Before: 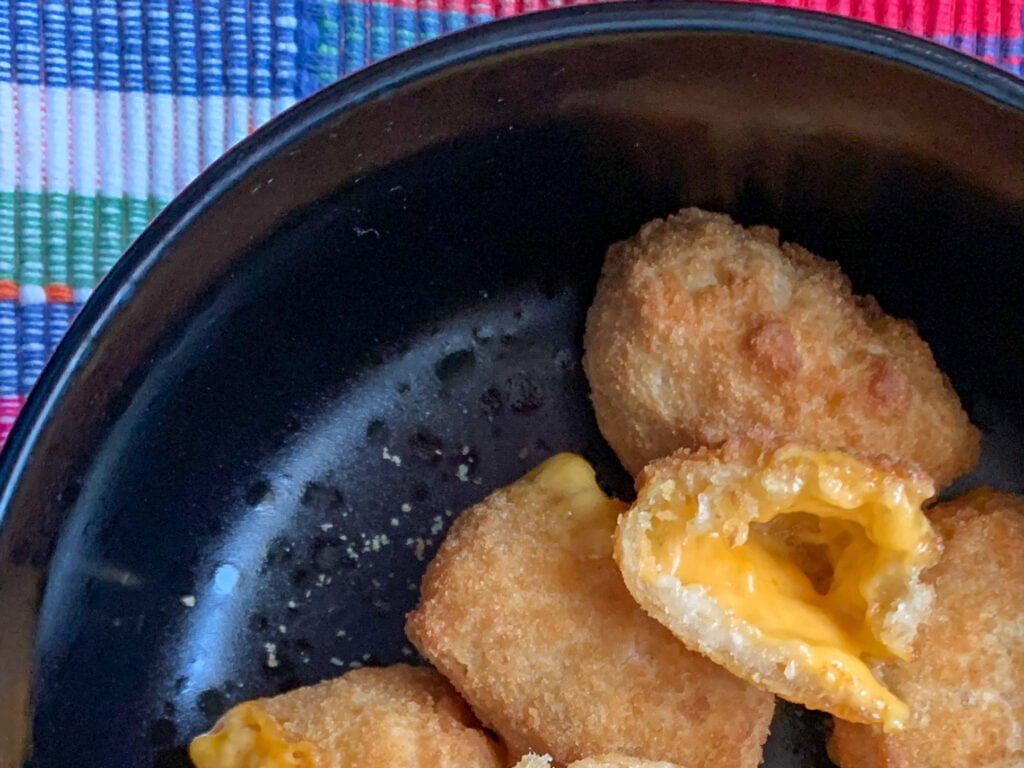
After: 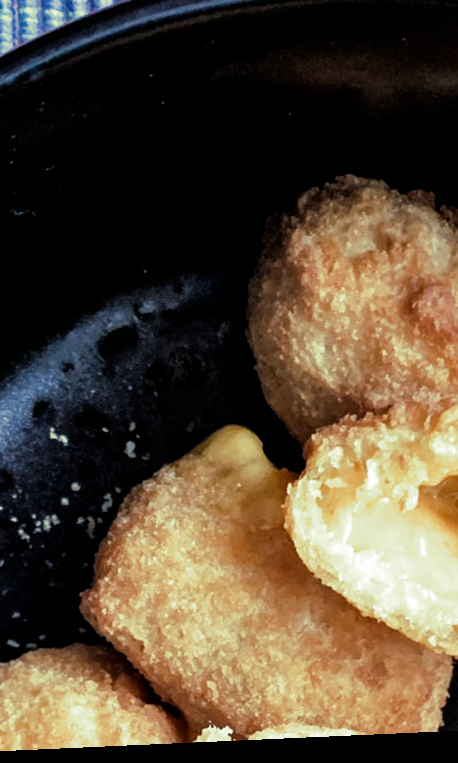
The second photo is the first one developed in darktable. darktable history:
crop: left 33.452%, top 6.025%, right 23.155%
exposure: exposure 0.081 EV, compensate highlight preservation false
split-toning: shadows › hue 290.82°, shadows › saturation 0.34, highlights › saturation 0.38, balance 0, compress 50%
rotate and perspective: rotation -2.56°, automatic cropping off
filmic rgb: black relative exposure -3.63 EV, white relative exposure 2.16 EV, hardness 3.62
